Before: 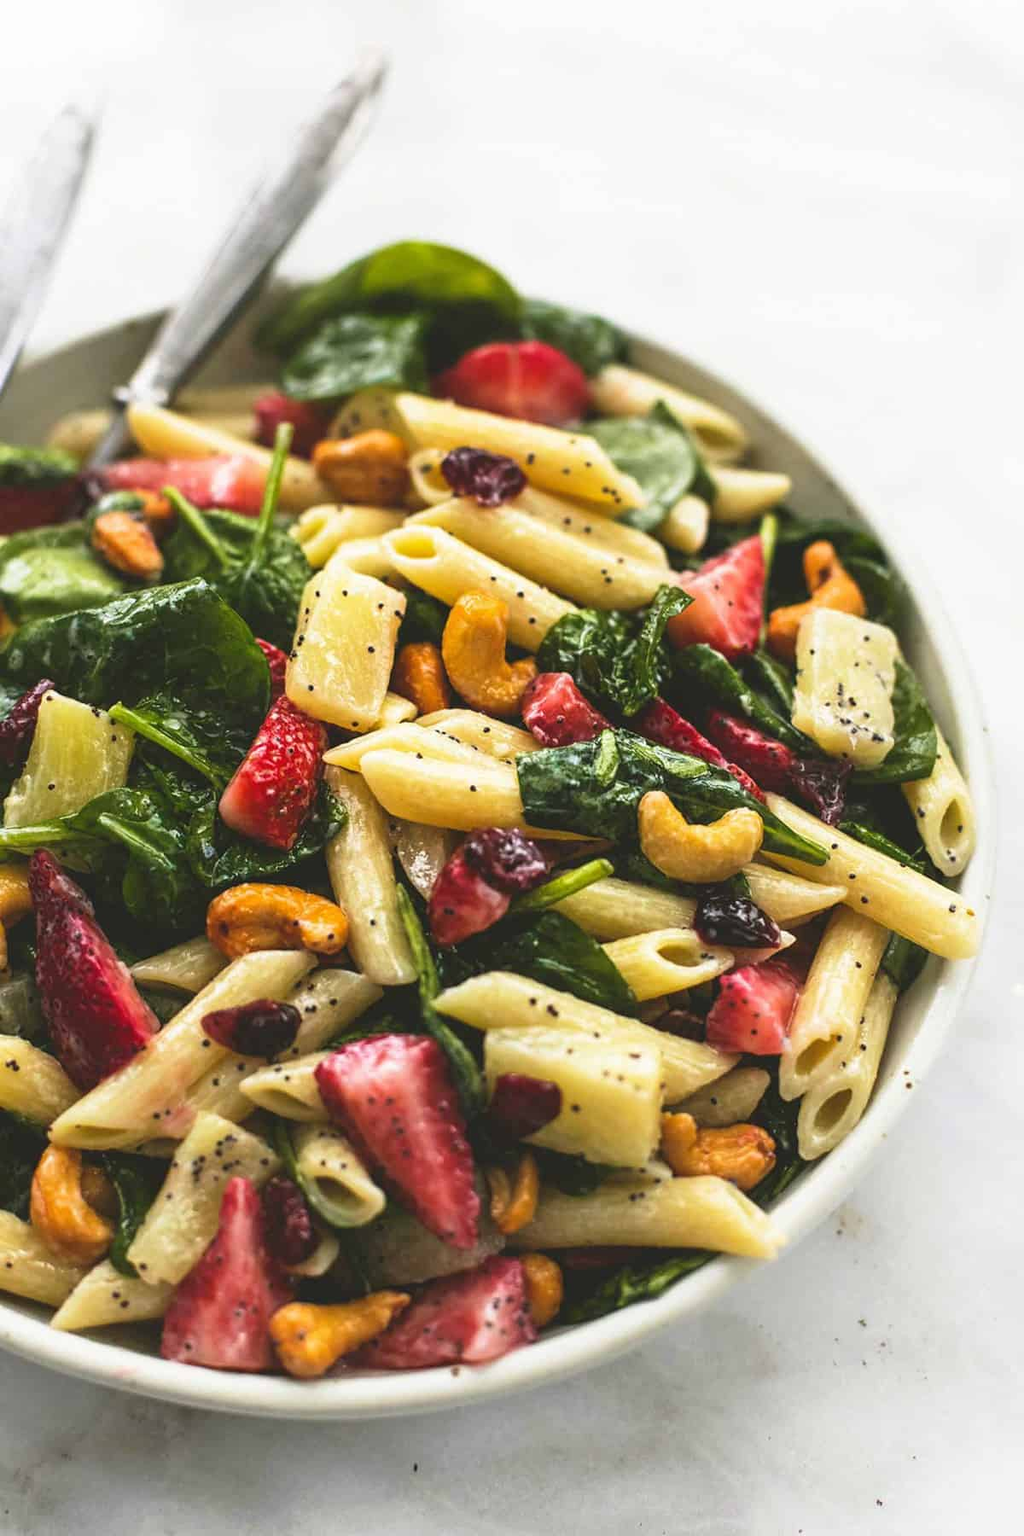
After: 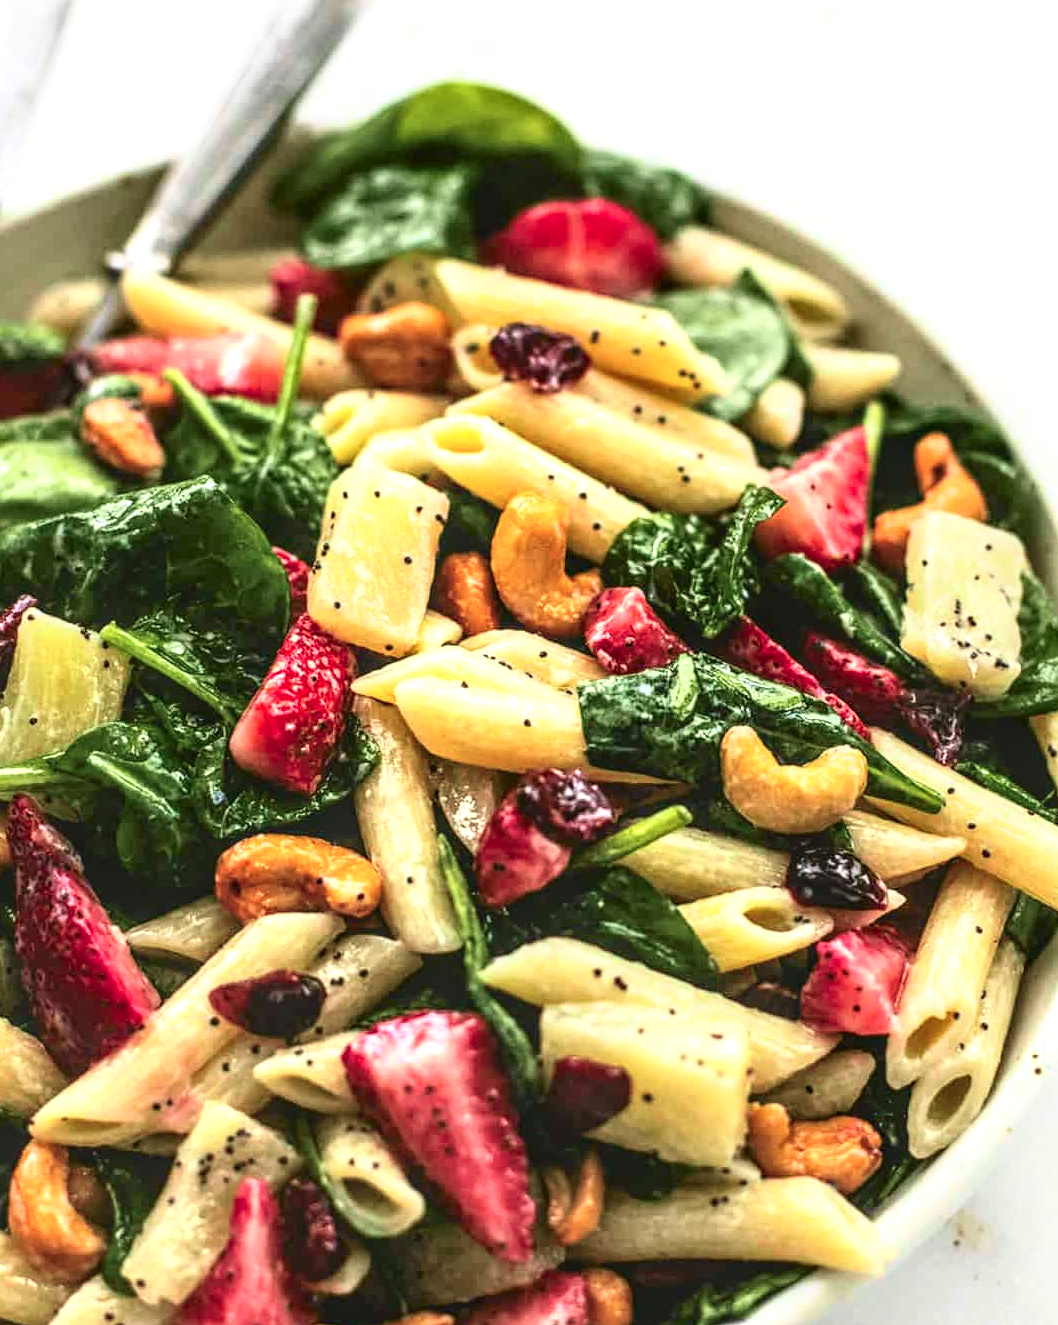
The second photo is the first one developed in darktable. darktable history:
exposure: black level correction -0.004, exposure 0.052 EV, compensate highlight preservation false
local contrast: detail 153%
tone curve: curves: ch0 [(0, 0.024) (0.049, 0.038) (0.176, 0.162) (0.311, 0.337) (0.416, 0.471) (0.565, 0.658) (0.817, 0.911) (1, 1)]; ch1 [(0, 0) (0.351, 0.347) (0.446, 0.42) (0.481, 0.463) (0.504, 0.504) (0.522, 0.521) (0.546, 0.563) (0.622, 0.664) (0.728, 0.786) (1, 1)]; ch2 [(0, 0) (0.327, 0.324) (0.427, 0.413) (0.458, 0.444) (0.502, 0.504) (0.526, 0.539) (0.547, 0.581) (0.601, 0.61) (0.76, 0.765) (1, 1)], color space Lab, independent channels, preserve colors none
crop and rotate: left 2.274%, top 11.169%, right 9.483%, bottom 15.181%
